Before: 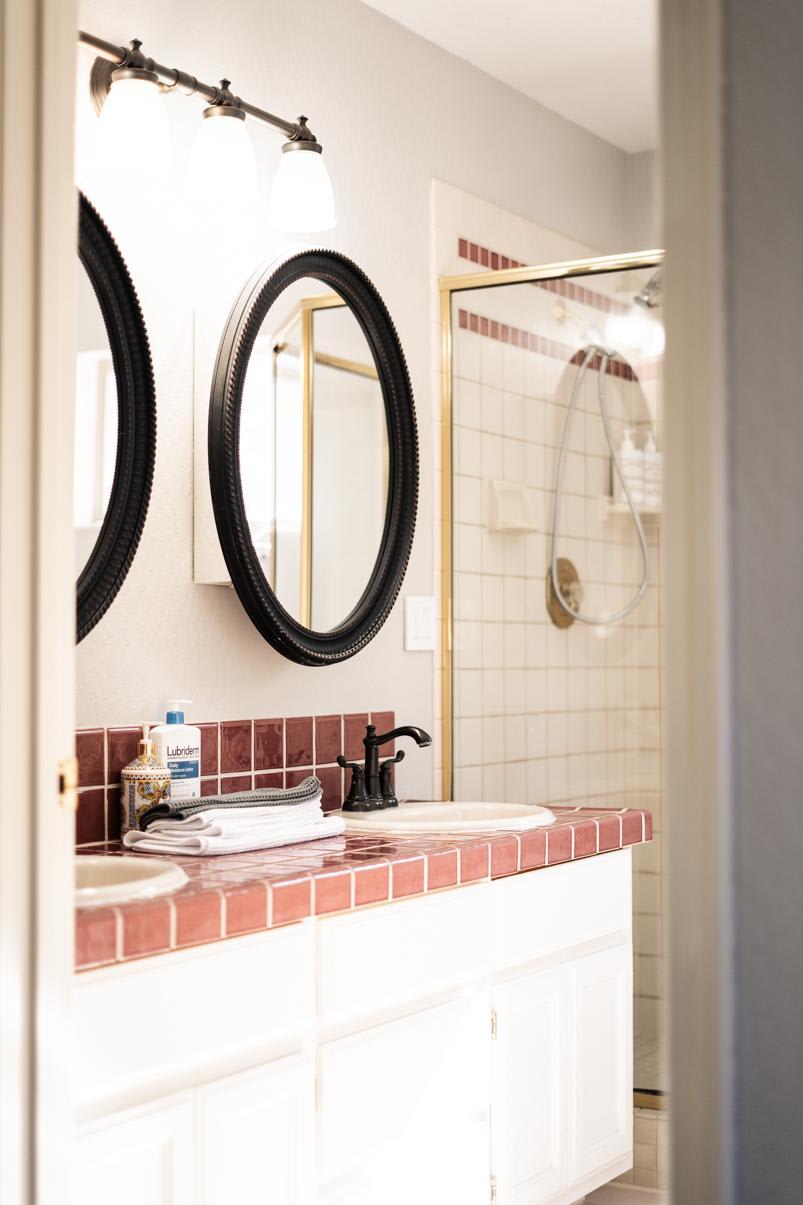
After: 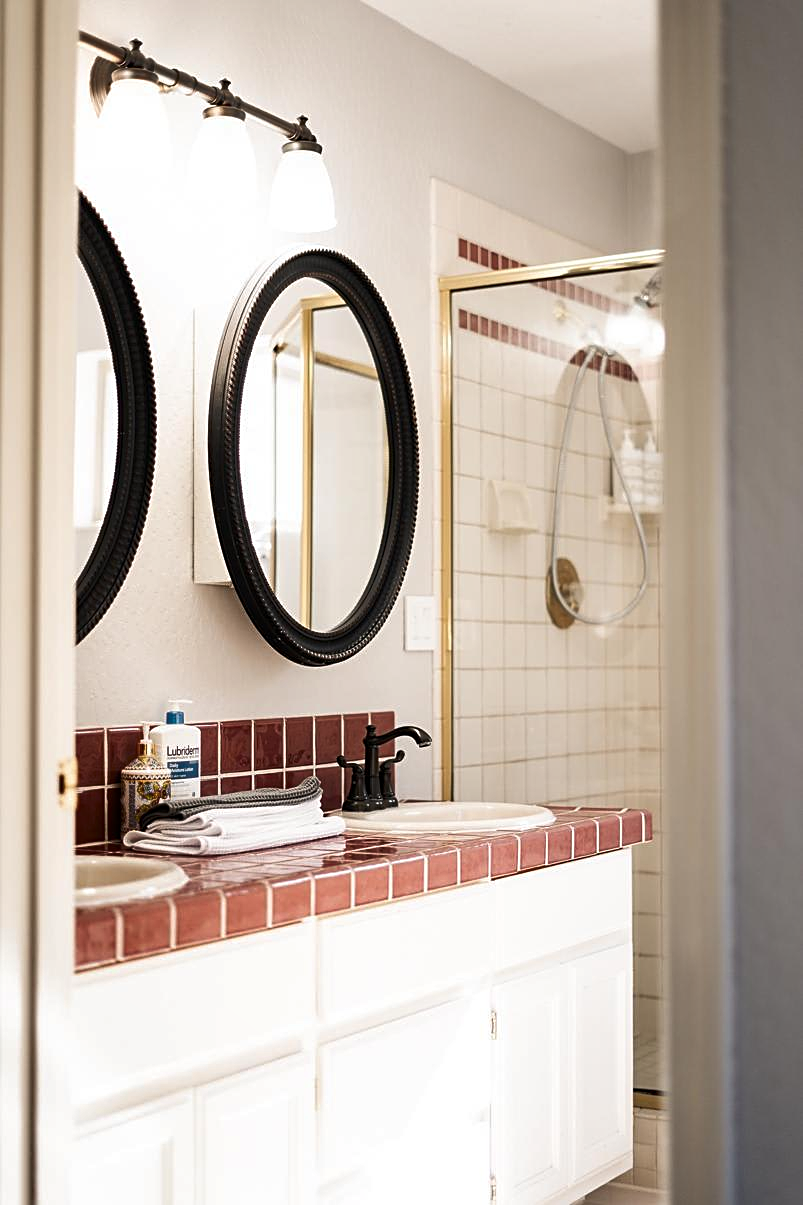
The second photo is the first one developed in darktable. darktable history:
sharpen: on, module defaults
shadows and highlights: radius 264.75, soften with gaussian
